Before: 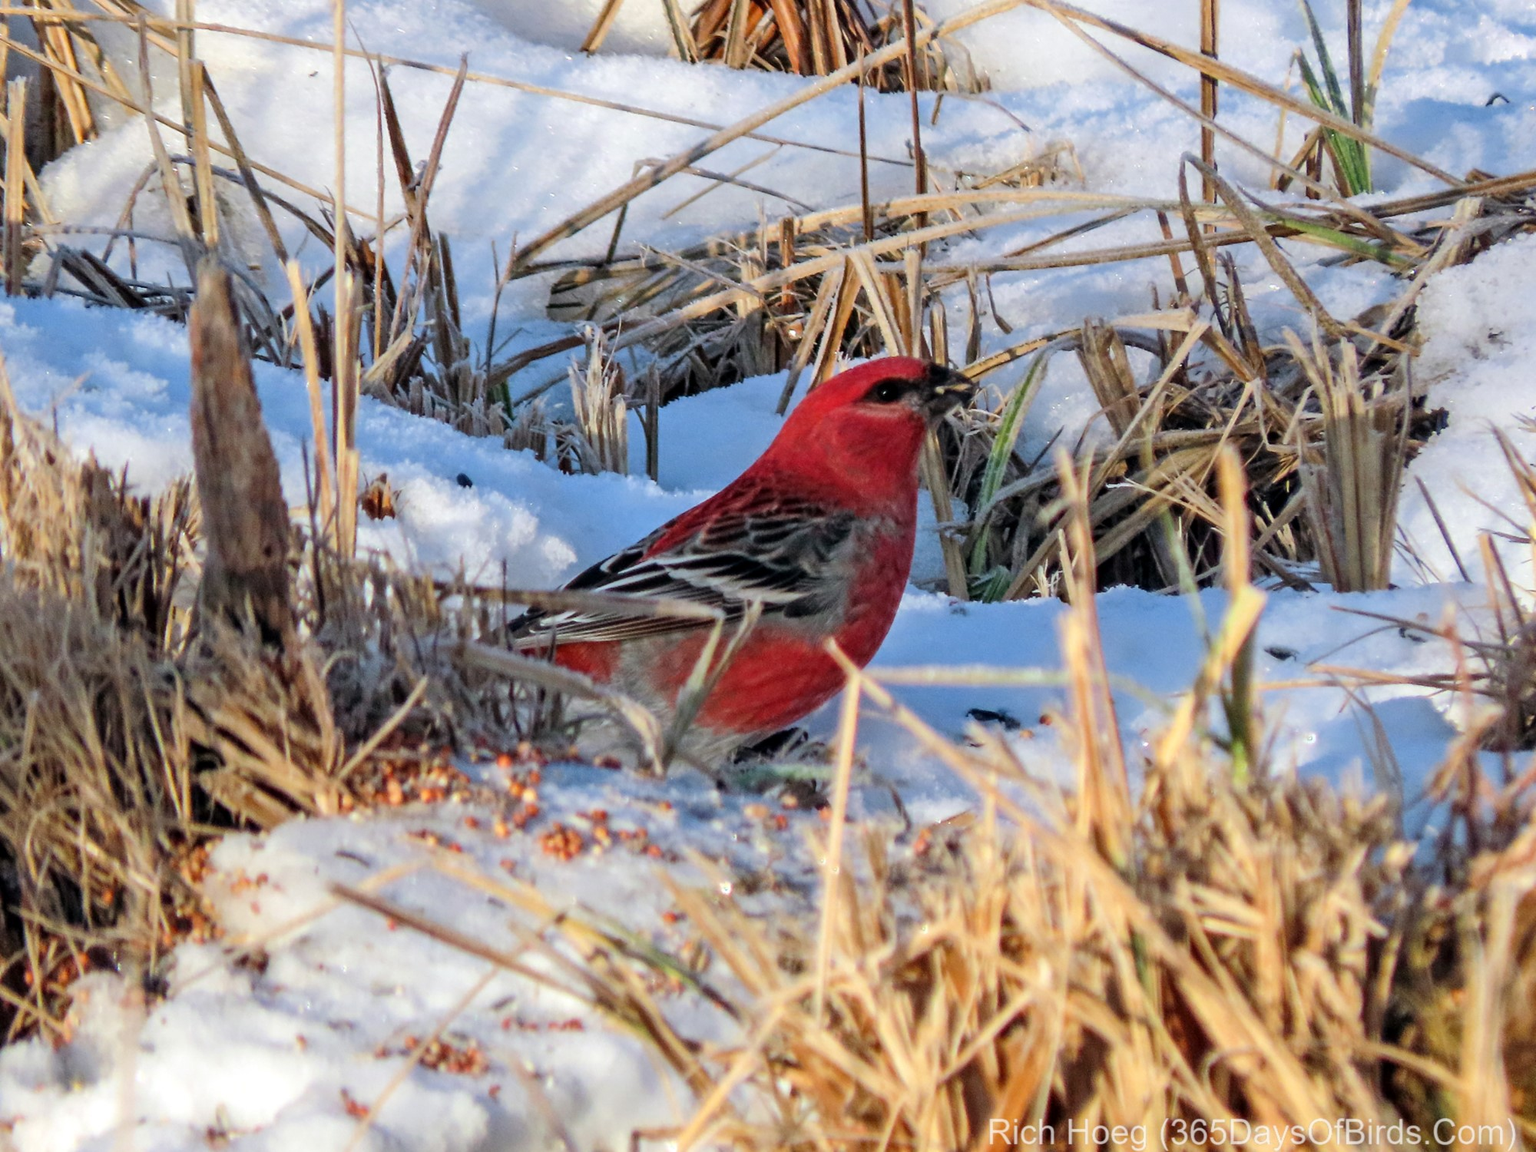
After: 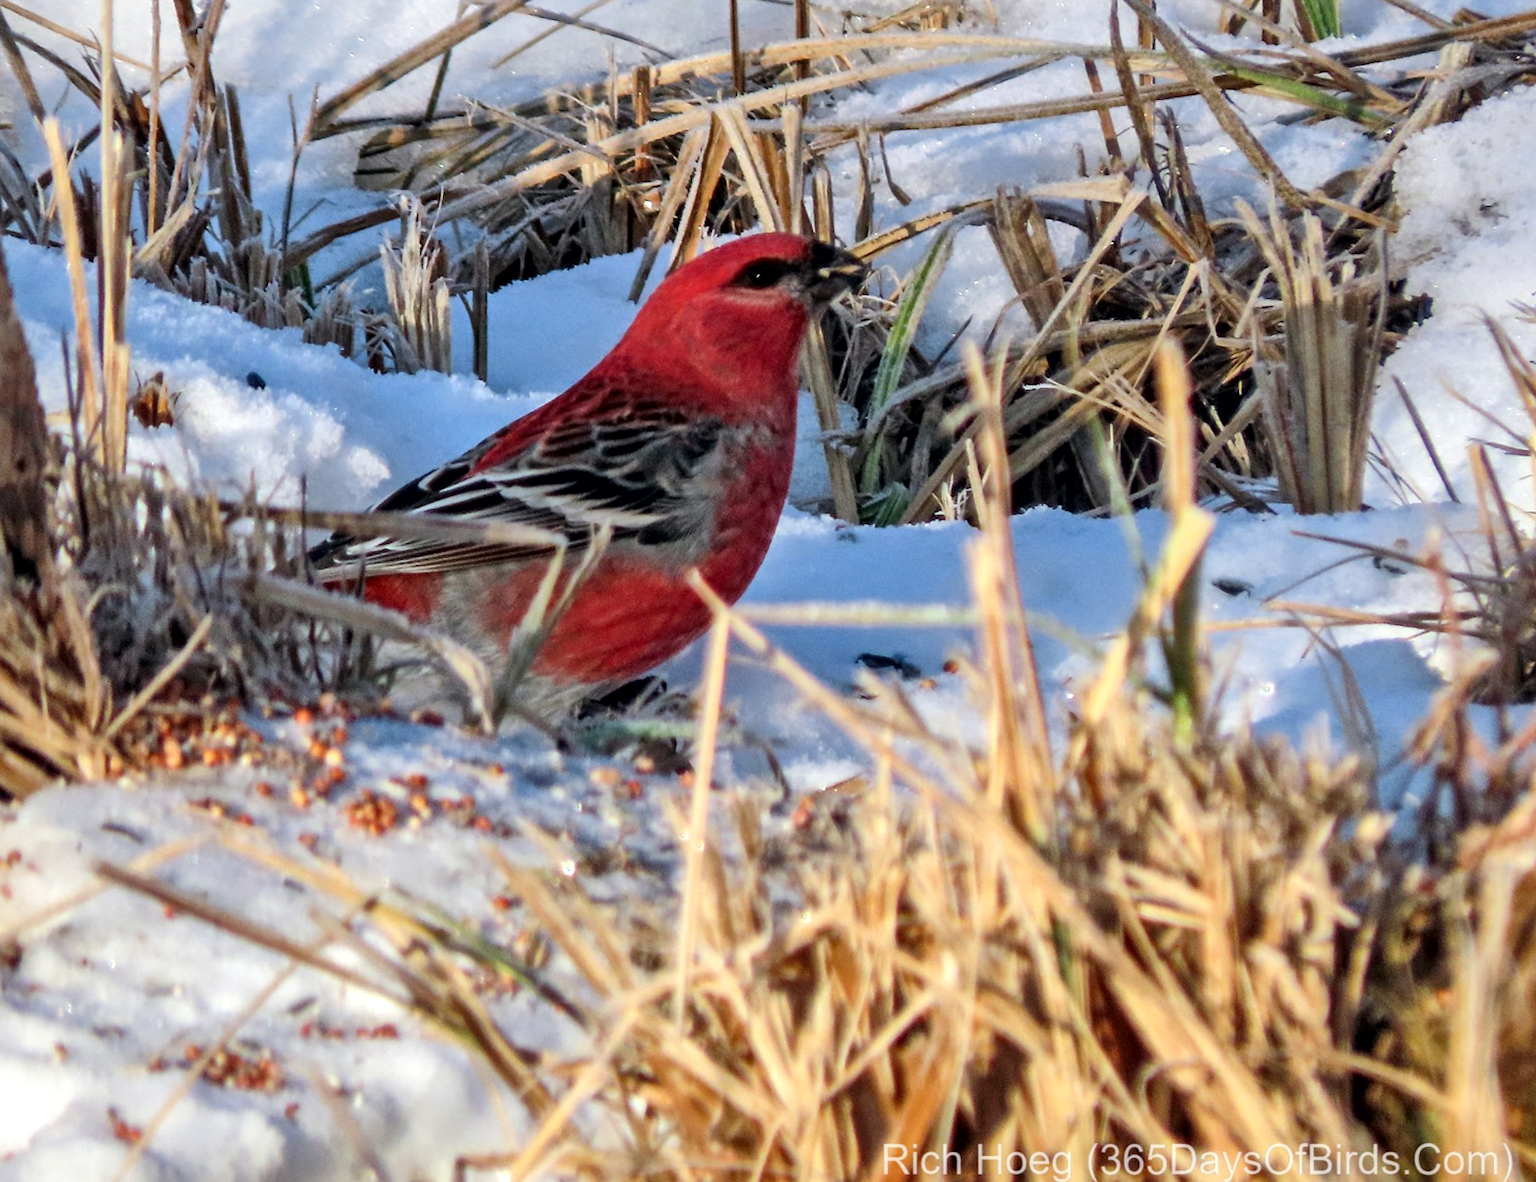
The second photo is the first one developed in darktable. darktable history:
crop: left 16.349%, top 14.12%
local contrast: mode bilateral grid, contrast 20, coarseness 50, detail 141%, midtone range 0.2
